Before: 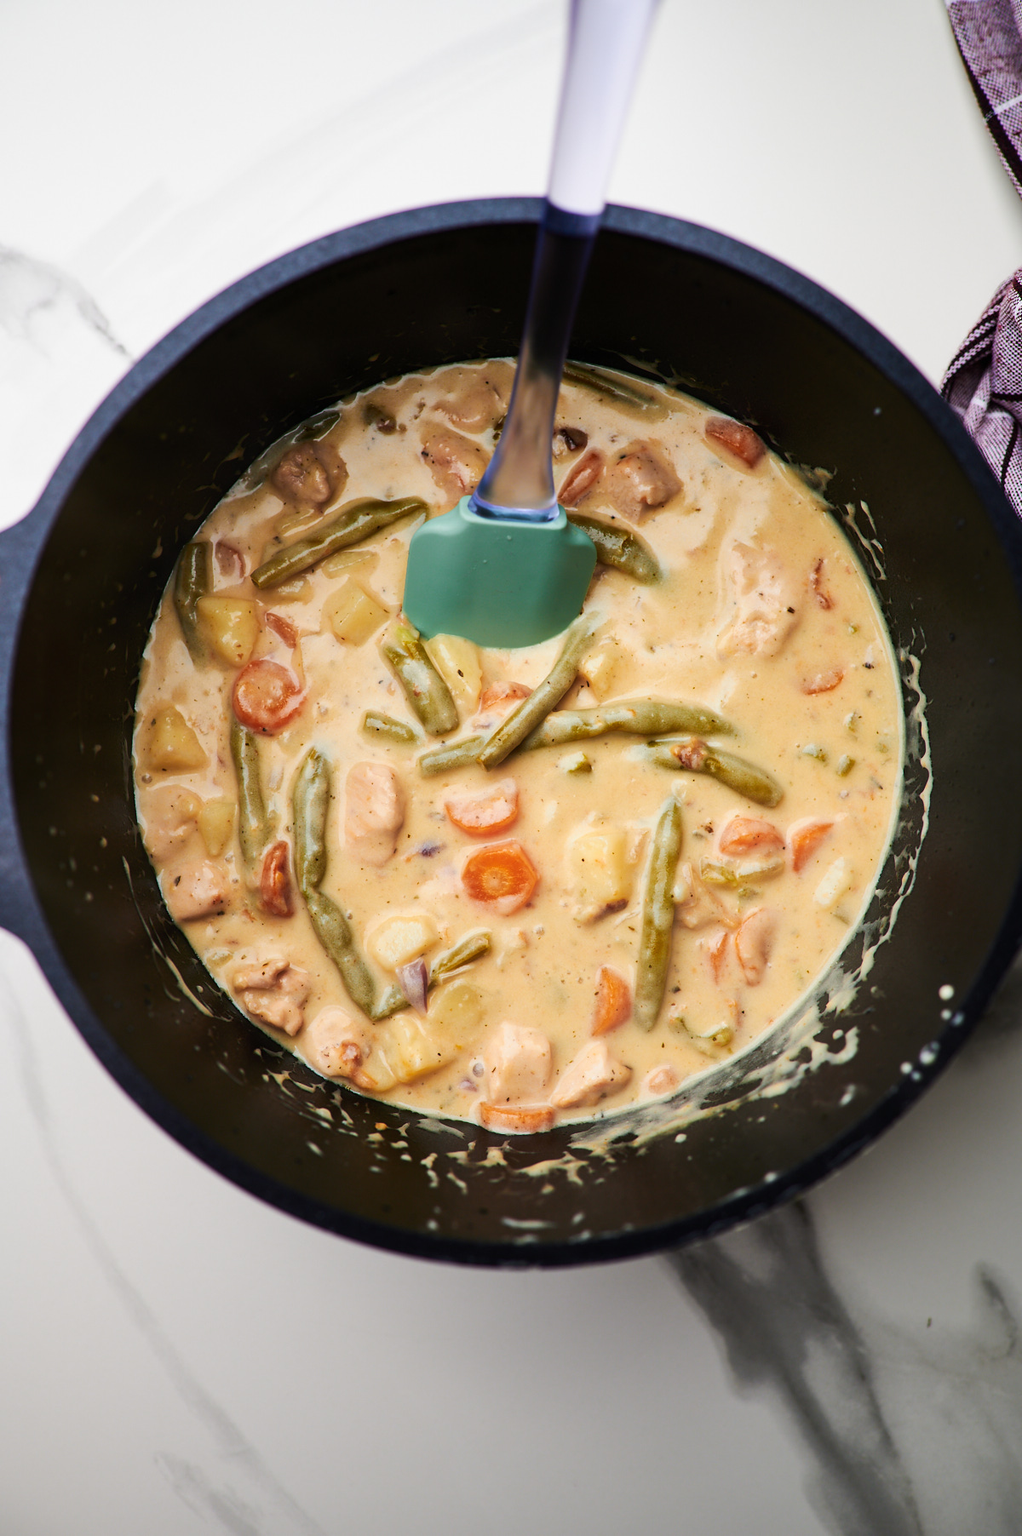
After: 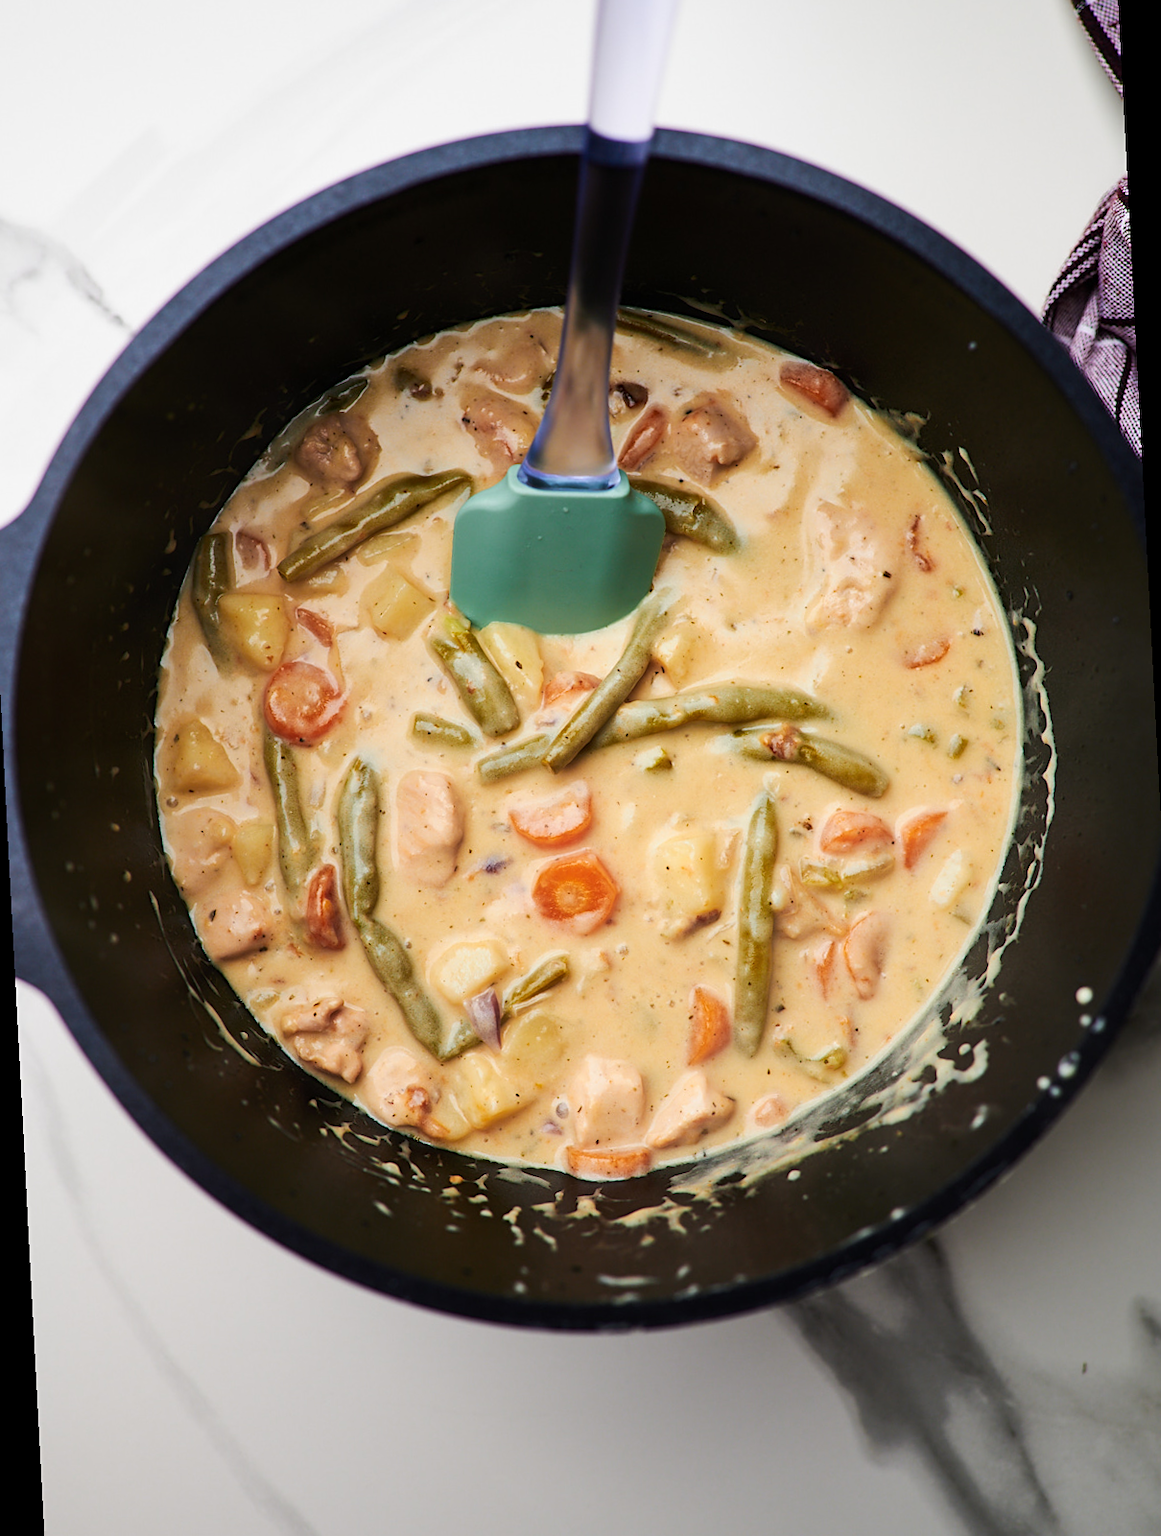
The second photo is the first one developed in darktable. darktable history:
sharpen: amount 0.2
rotate and perspective: rotation -3°, crop left 0.031, crop right 0.968, crop top 0.07, crop bottom 0.93
